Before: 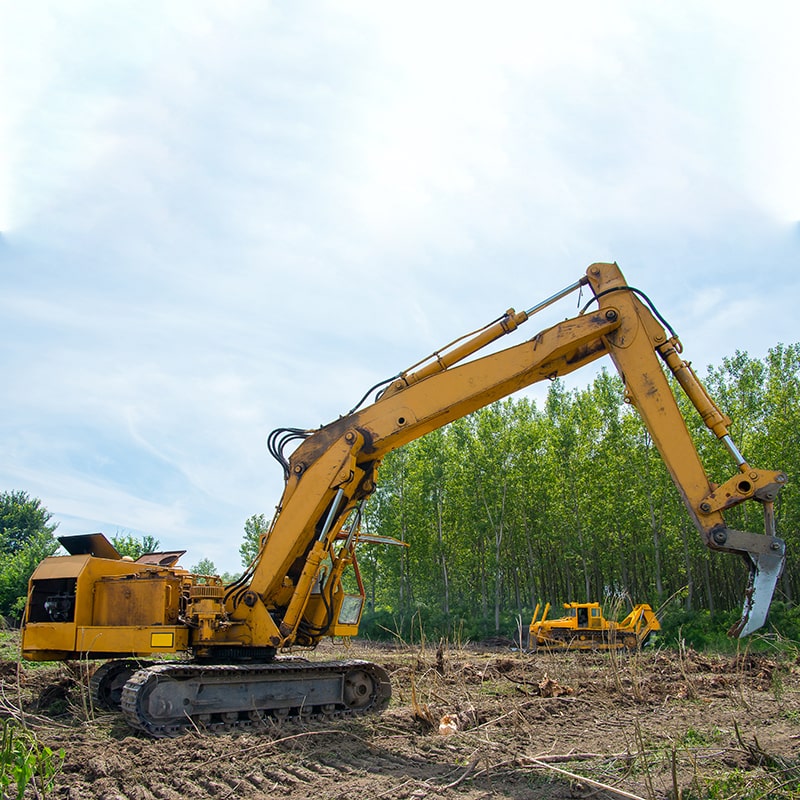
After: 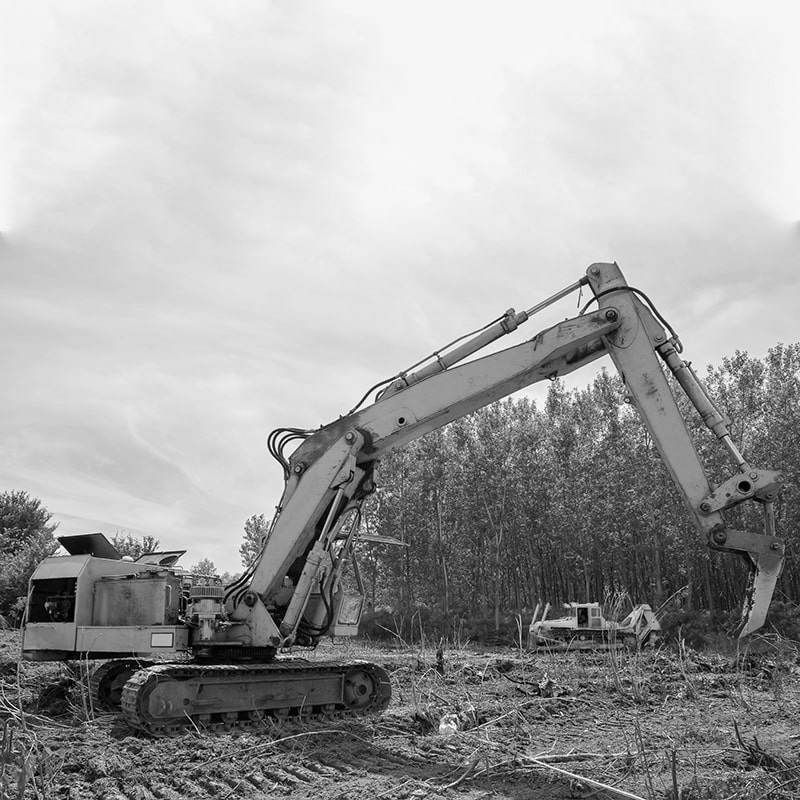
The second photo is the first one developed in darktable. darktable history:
monochrome: a -35.87, b 49.73, size 1.7
color zones: curves: ch0 [(0, 0.465) (0.092, 0.596) (0.289, 0.464) (0.429, 0.453) (0.571, 0.464) (0.714, 0.455) (0.857, 0.462) (1, 0.465)]
